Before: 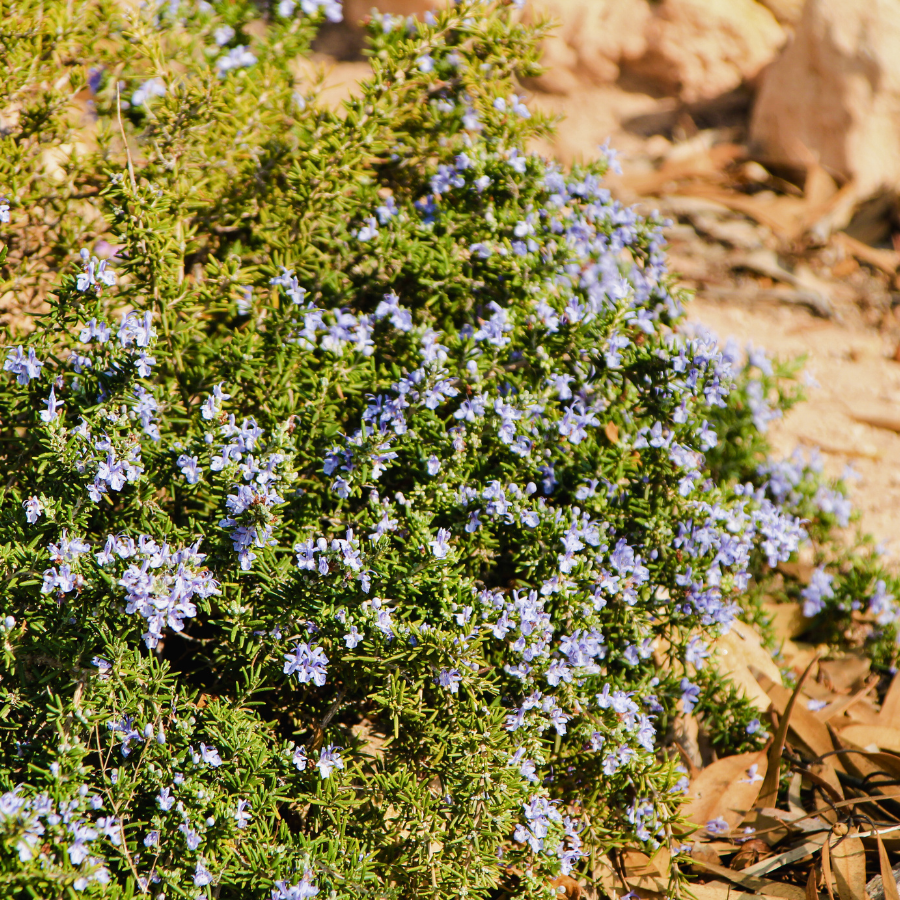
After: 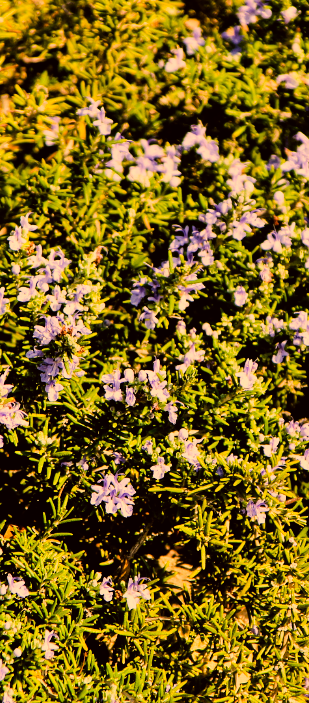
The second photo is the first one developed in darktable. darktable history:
crop and rotate: left 21.485%, top 18.861%, right 44.1%, bottom 2.964%
color correction: highlights a* 18.22, highlights b* 36.17, shadows a* 1.64, shadows b* 5.98, saturation 1.01
levels: levels [0, 0.474, 0.947]
contrast brightness saturation: contrast 0.101, brightness 0.018, saturation 0.023
filmic rgb: black relative exposure -7.49 EV, white relative exposure 4.99 EV, hardness 3.32, contrast 1.301
